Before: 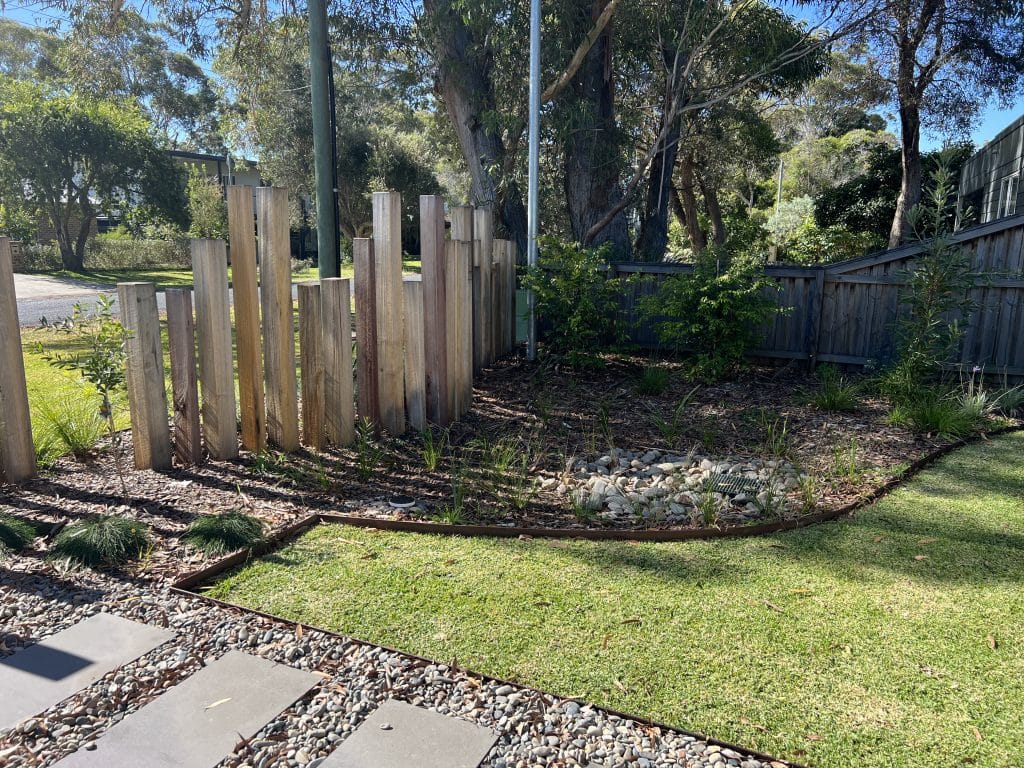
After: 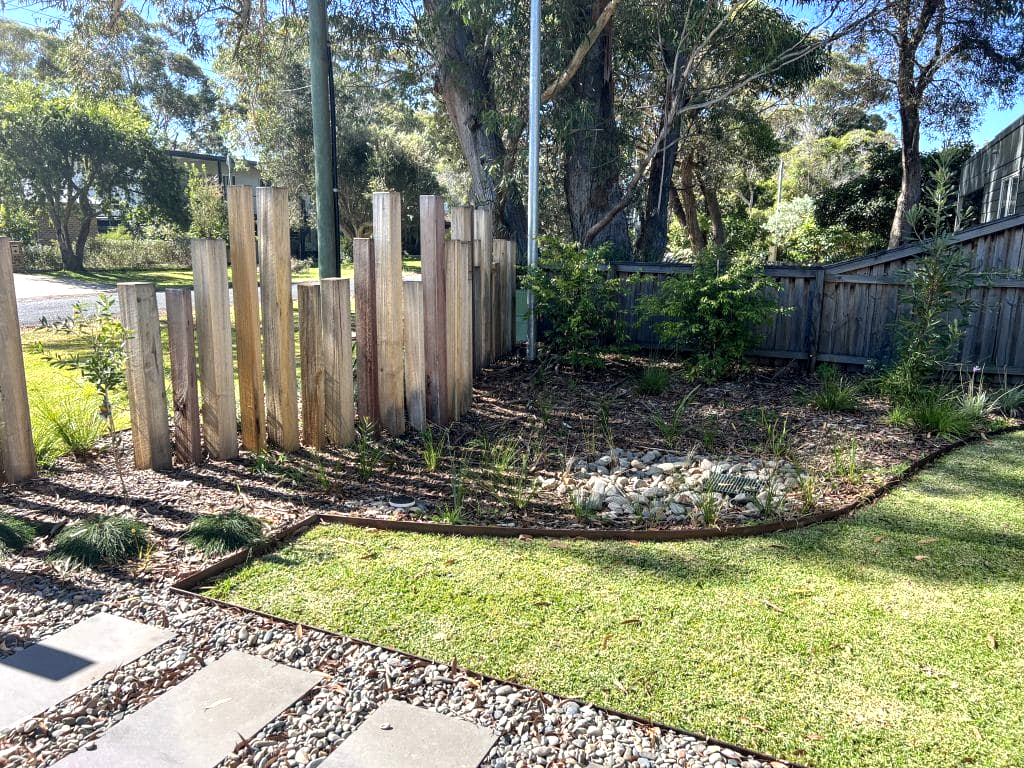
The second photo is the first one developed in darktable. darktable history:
local contrast: on, module defaults
exposure: exposure 0.608 EV, compensate highlight preservation false
